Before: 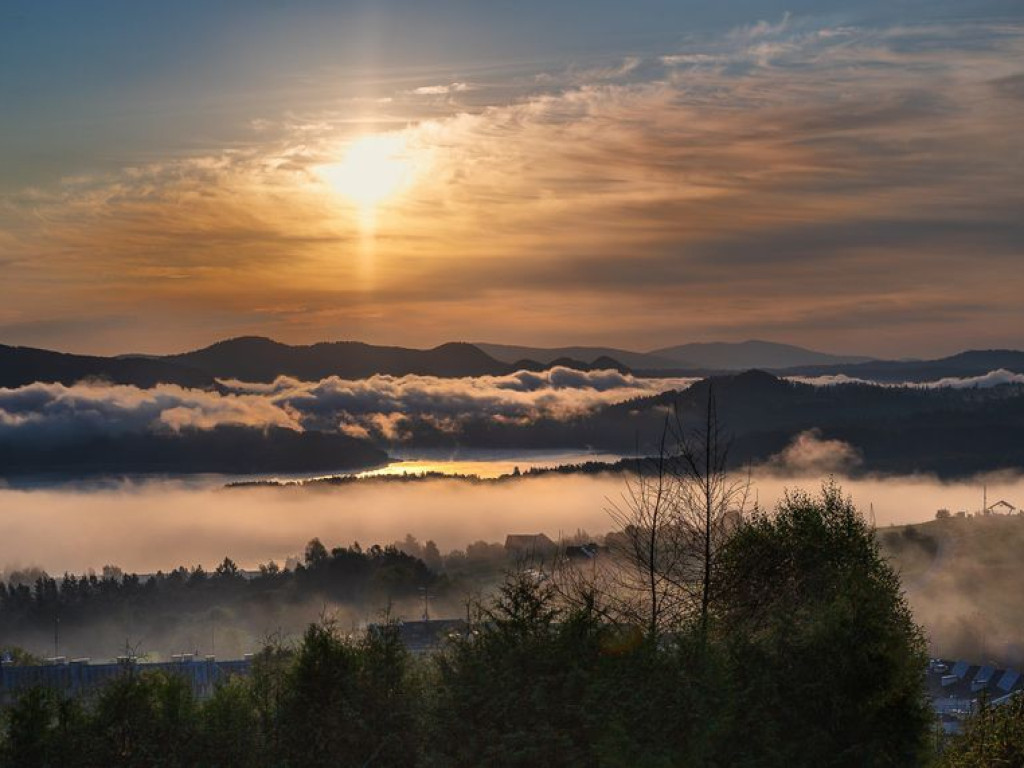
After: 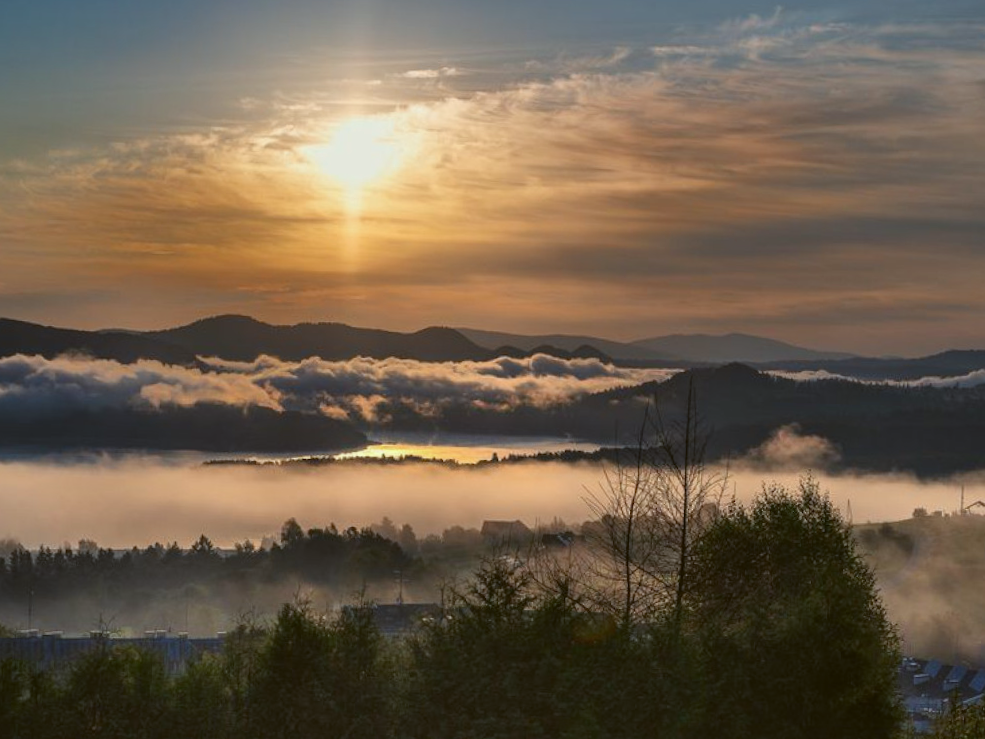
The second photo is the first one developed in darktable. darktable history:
color balance: lift [1.004, 1.002, 1.002, 0.998], gamma [1, 1.007, 1.002, 0.993], gain [1, 0.977, 1.013, 1.023], contrast -3.64%
crop and rotate: angle -1.69°
tone equalizer: on, module defaults
